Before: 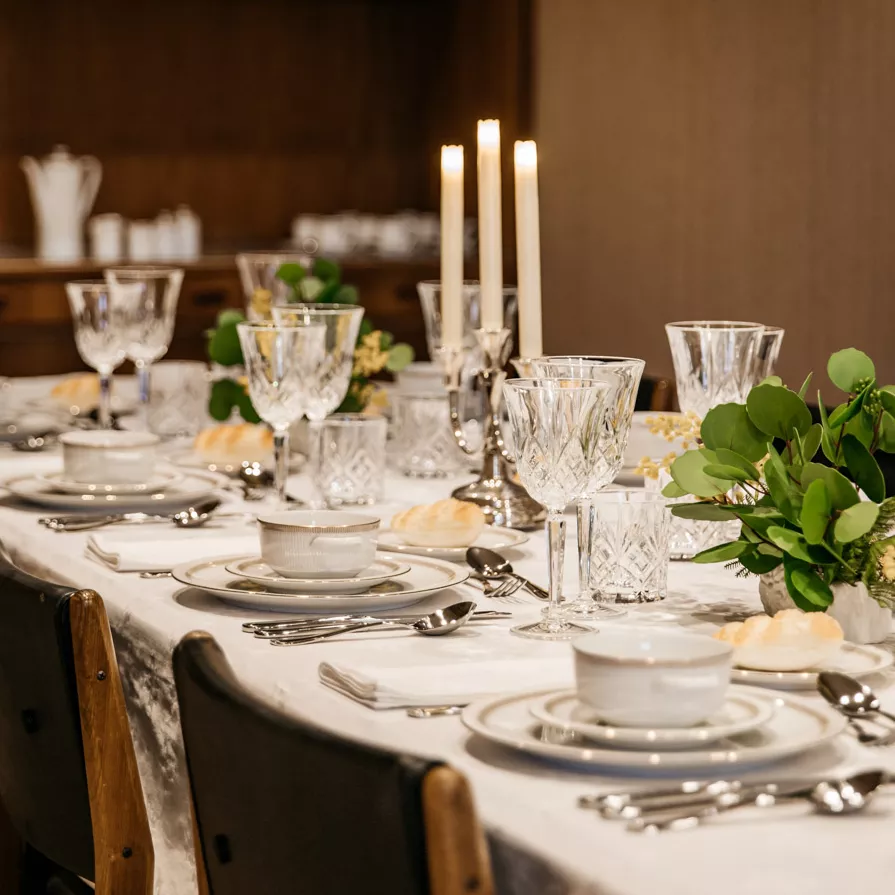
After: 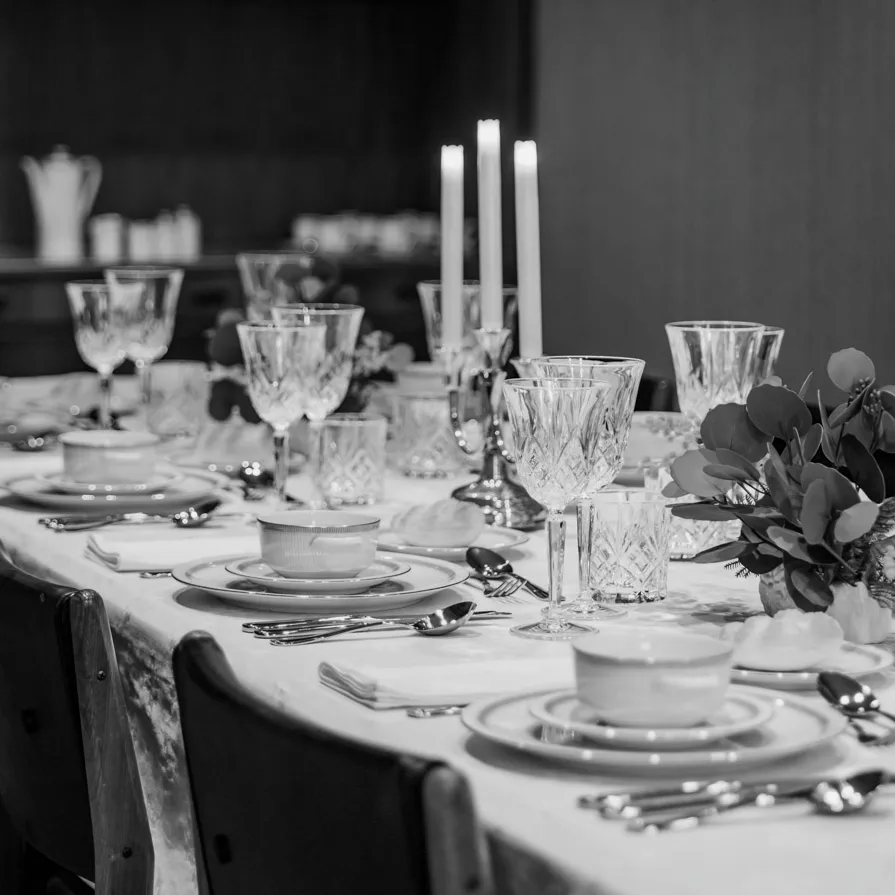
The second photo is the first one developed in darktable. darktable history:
contrast brightness saturation: saturation -0.05
color balance rgb: linear chroma grading › global chroma 33.4%
color calibration: output gray [0.246, 0.254, 0.501, 0], gray › normalize channels true, illuminant same as pipeline (D50), adaptation XYZ, x 0.346, y 0.359, gamut compression 0
